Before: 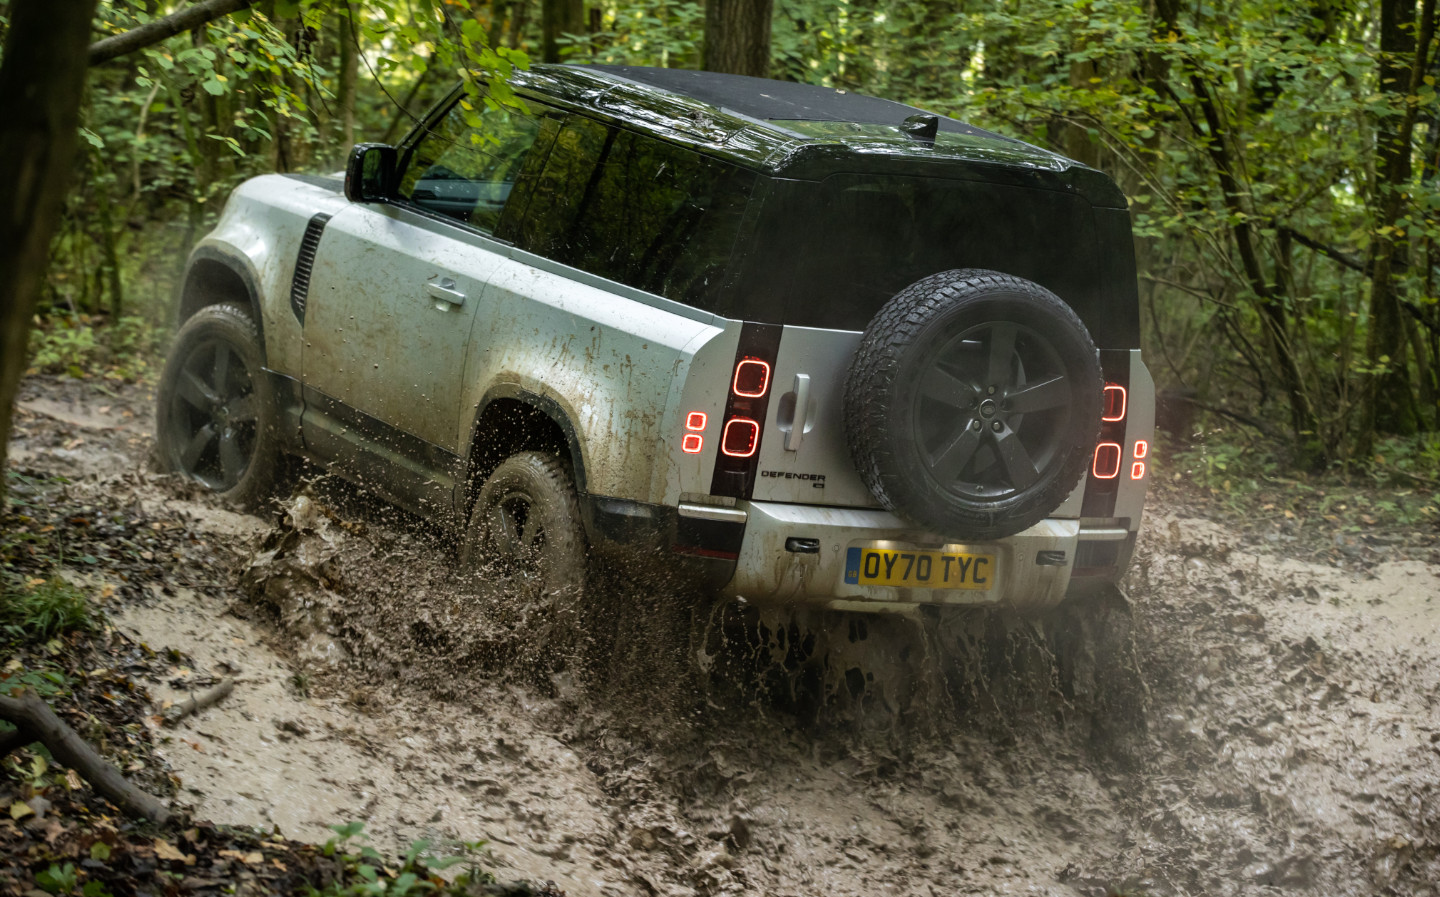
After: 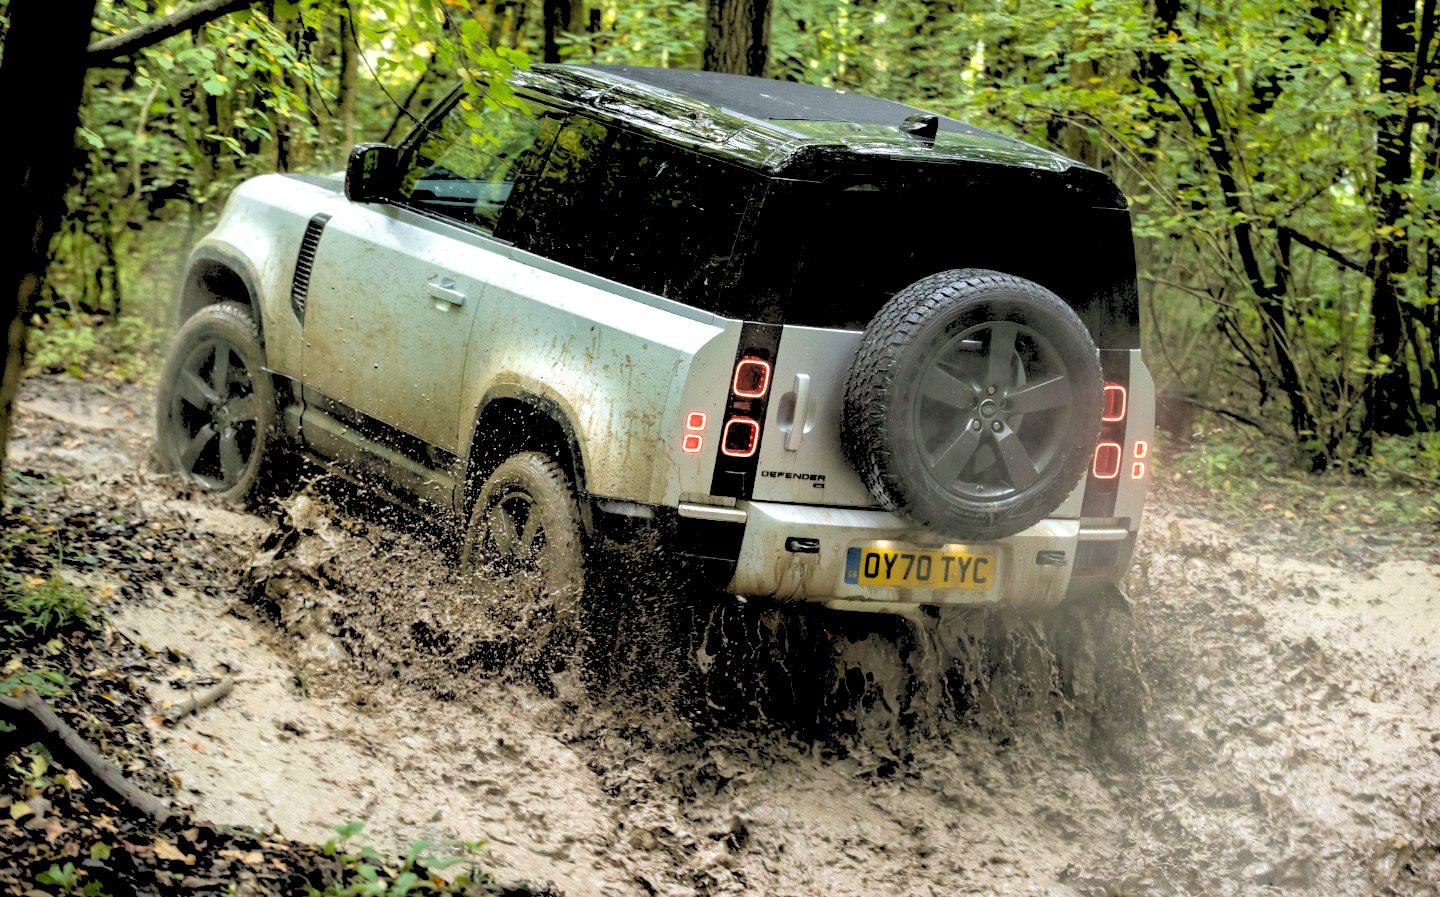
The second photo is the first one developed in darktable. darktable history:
exposure: black level correction 0, exposure 0.5 EV, compensate highlight preservation false
rgb levels: levels [[0.027, 0.429, 0.996], [0, 0.5, 1], [0, 0.5, 1]]
